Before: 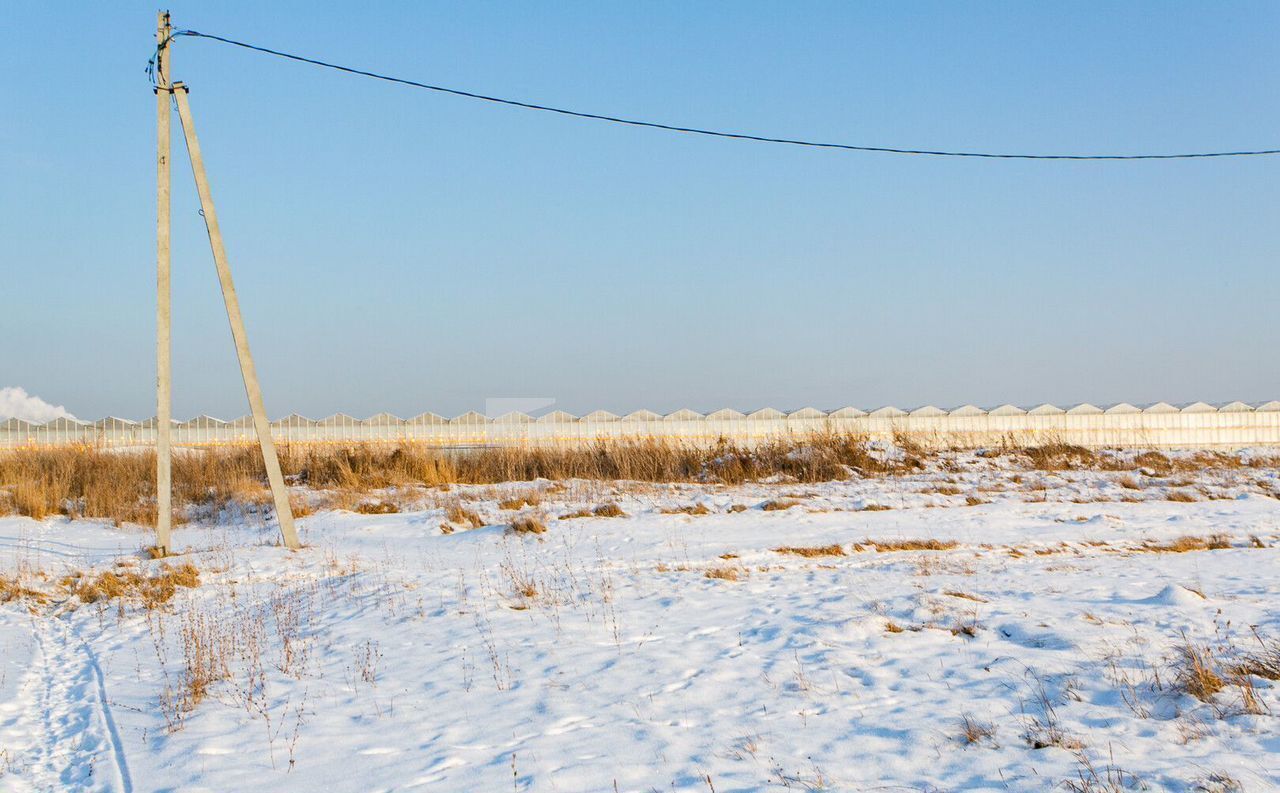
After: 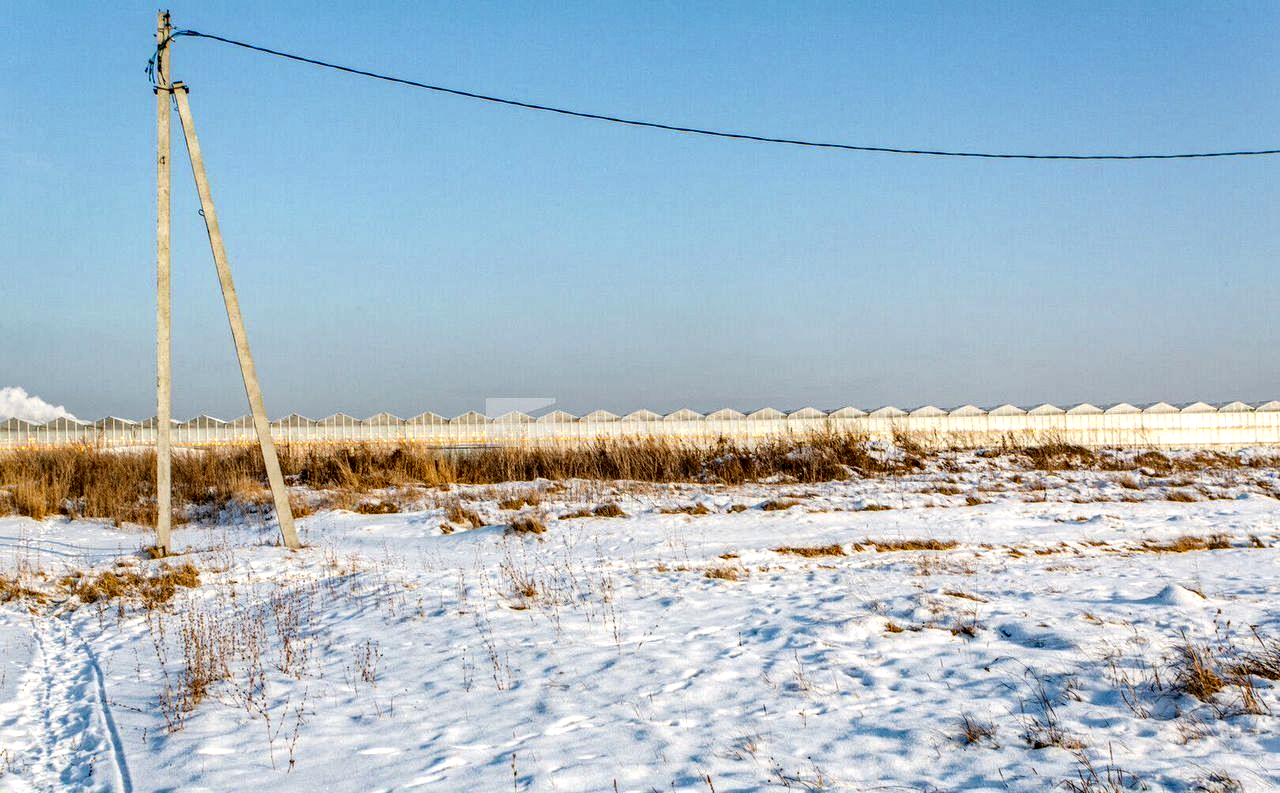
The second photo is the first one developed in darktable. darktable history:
haze removal: strength 0.129, distance 0.254, adaptive false
local contrast: highlights 18%, detail 185%
